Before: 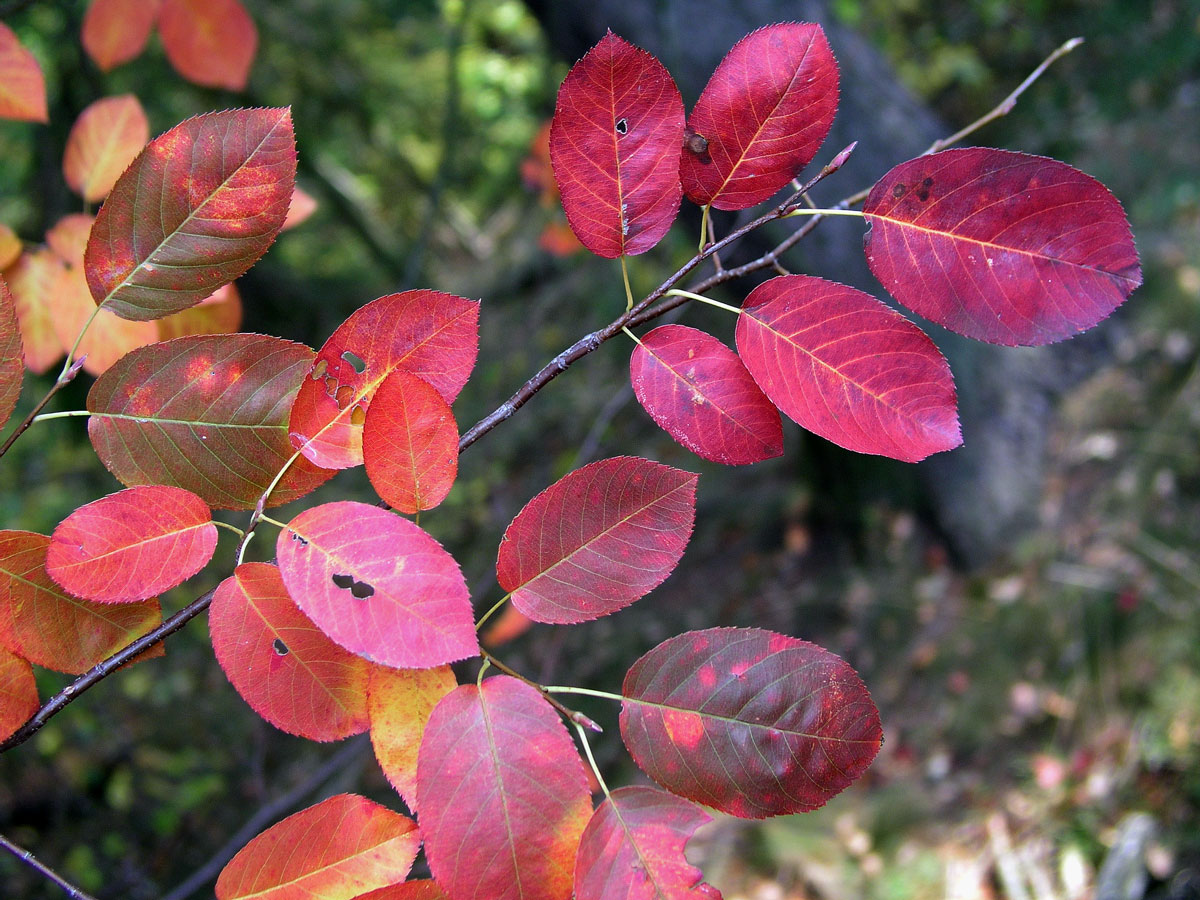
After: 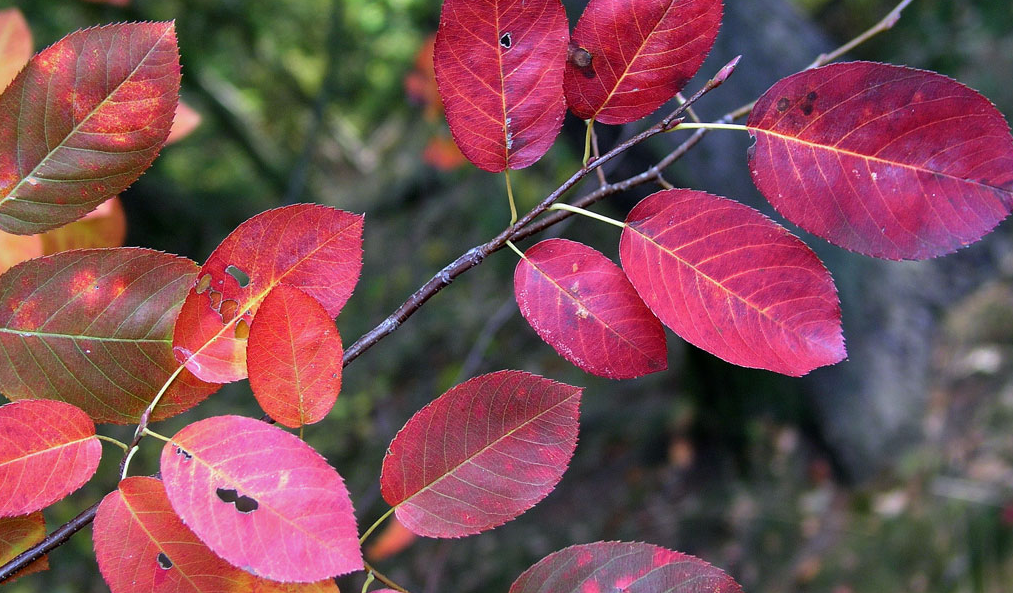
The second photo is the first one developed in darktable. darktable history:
crop and rotate: left 9.691%, top 9.577%, right 5.865%, bottom 24.45%
